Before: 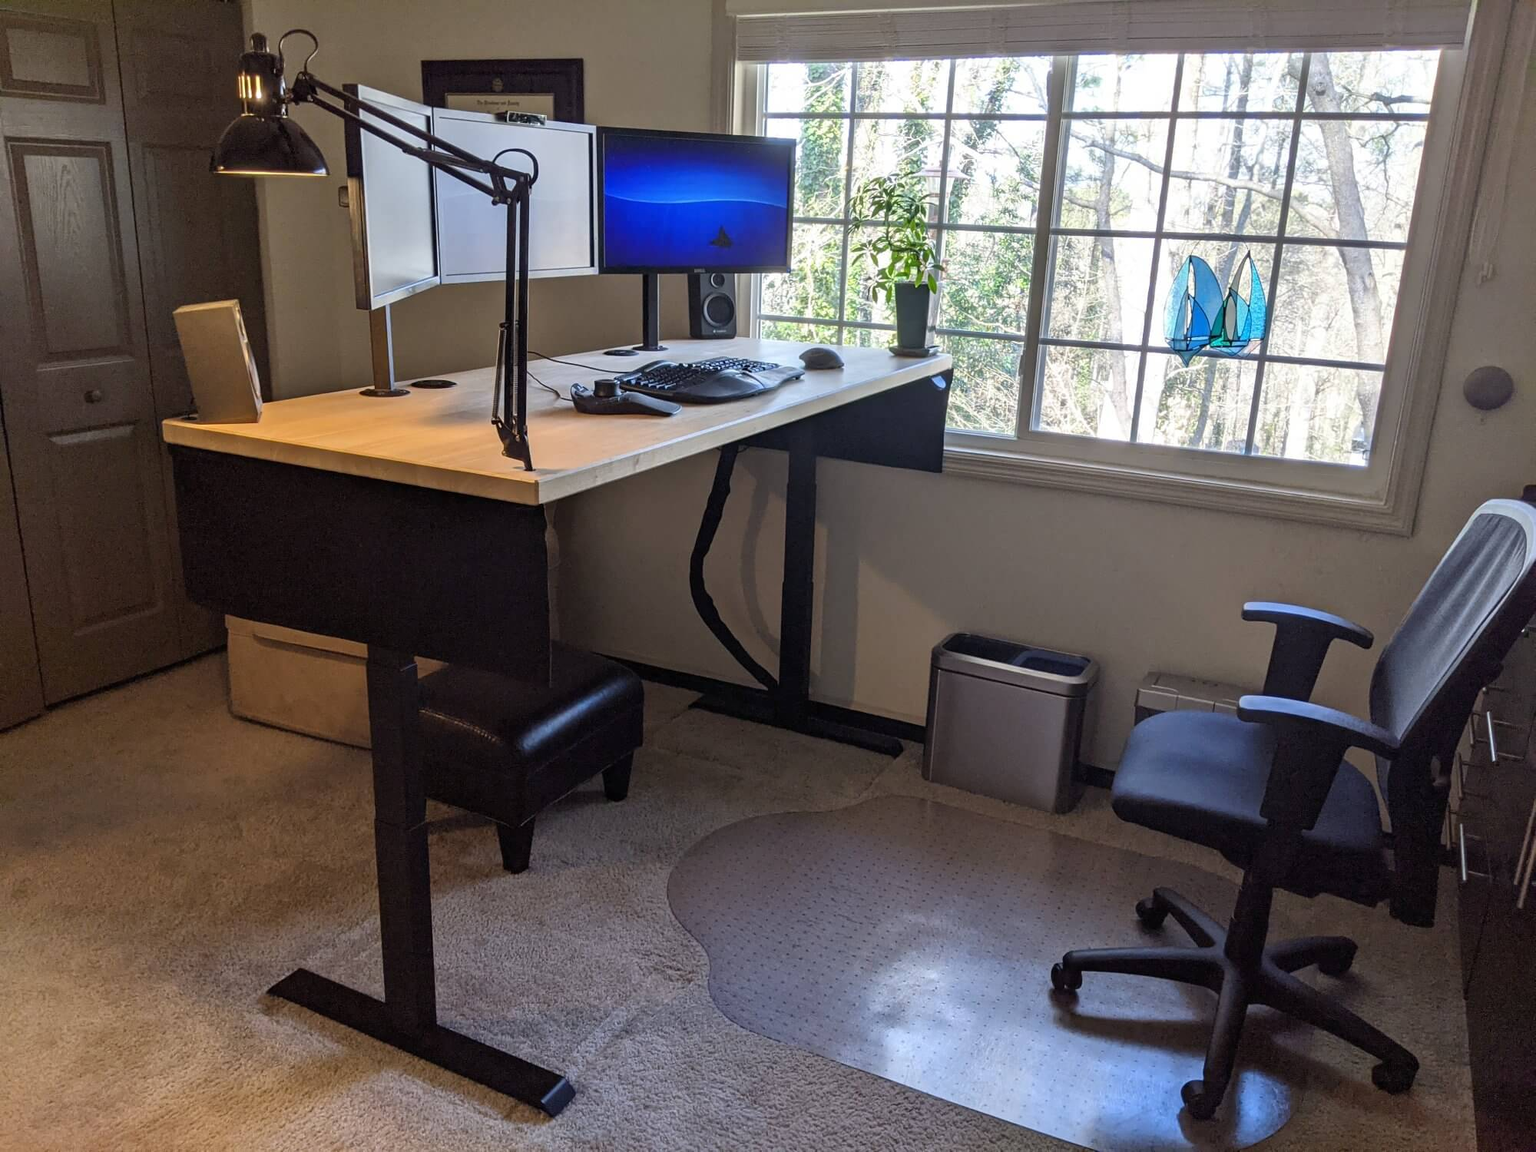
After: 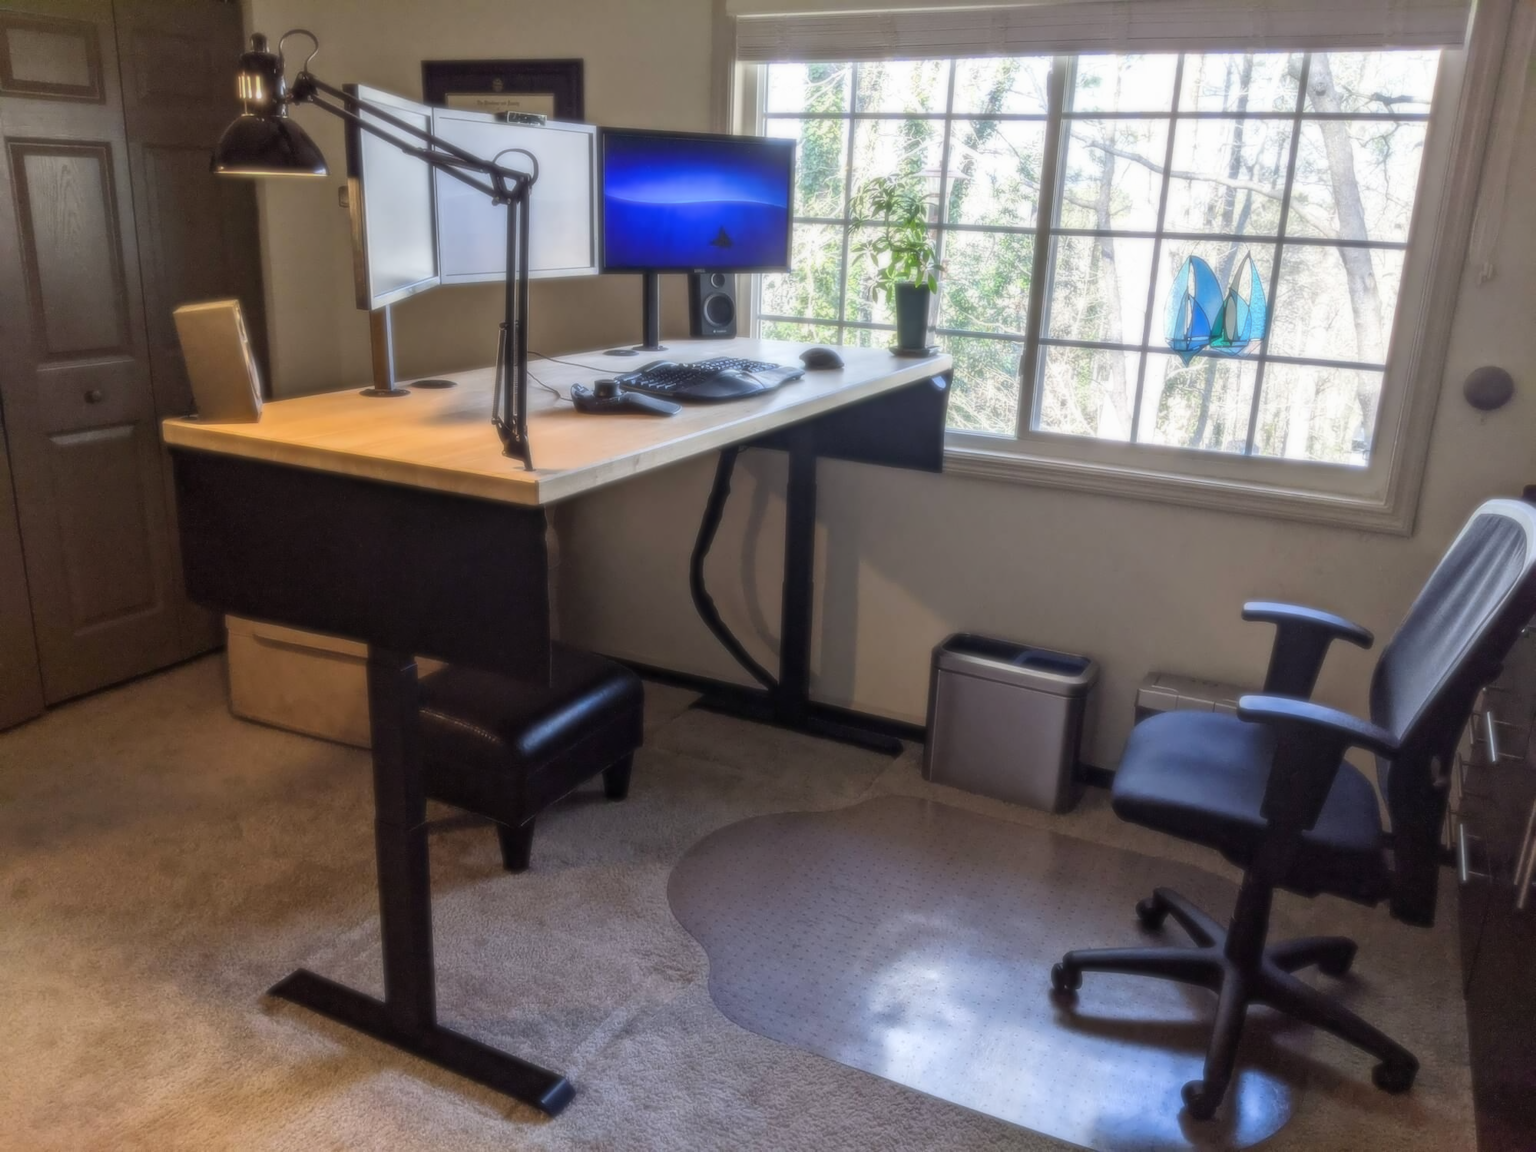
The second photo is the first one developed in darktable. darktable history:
soften: size 8.67%, mix 49%
contrast brightness saturation: contrast 0.1, brightness 0.02, saturation 0.02
local contrast: detail 110%
